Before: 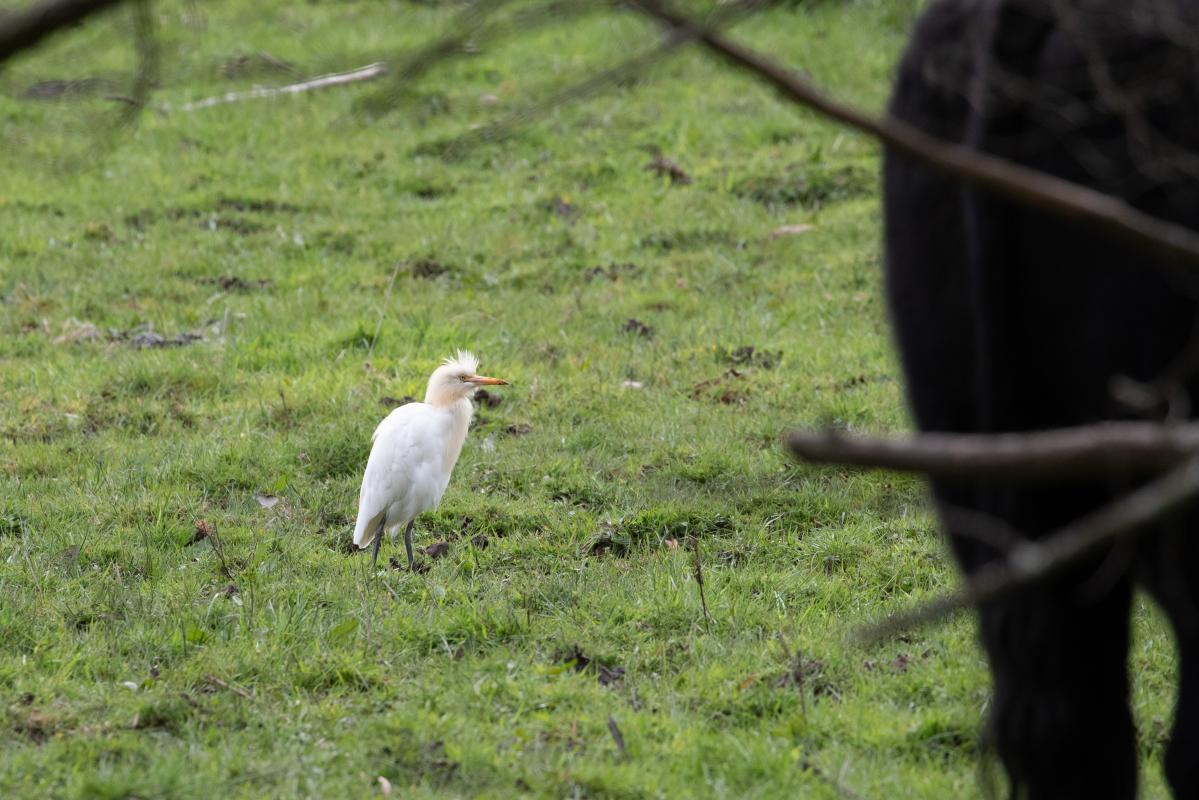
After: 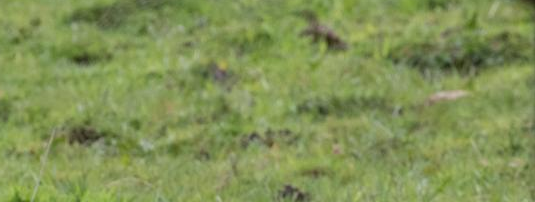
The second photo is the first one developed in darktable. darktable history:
crop: left 28.754%, top 16.808%, right 26.586%, bottom 57.872%
exposure: compensate highlight preservation false
